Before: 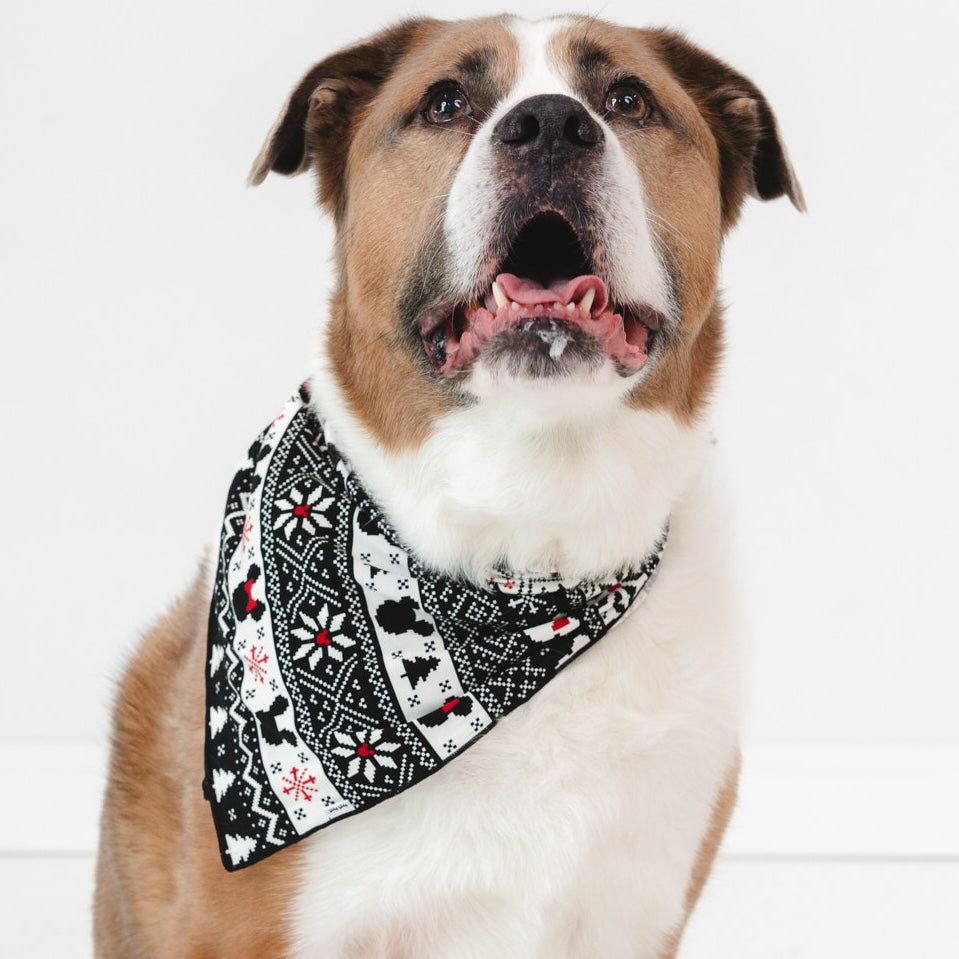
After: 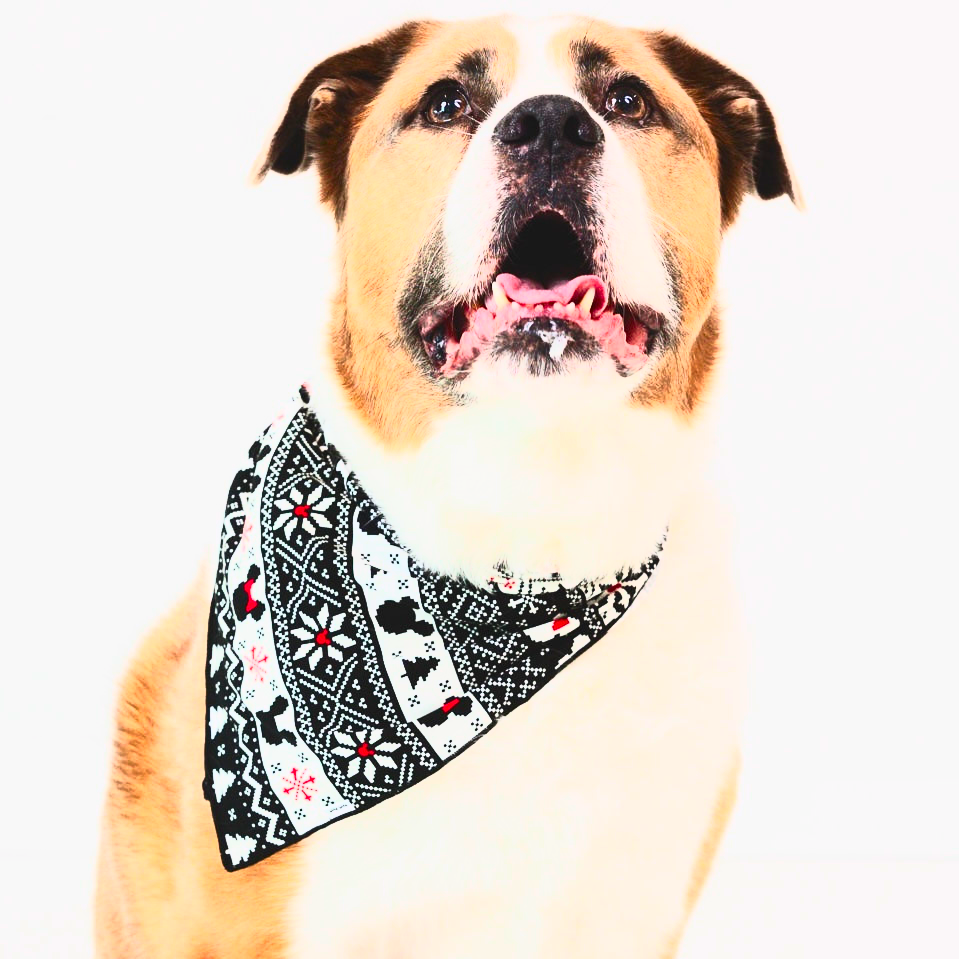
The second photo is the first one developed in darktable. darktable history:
exposure: exposure 0.376 EV, compensate highlight preservation false
shadows and highlights: shadows -20, white point adjustment -2, highlights -35
contrast brightness saturation: contrast 0.83, brightness 0.59, saturation 0.59
